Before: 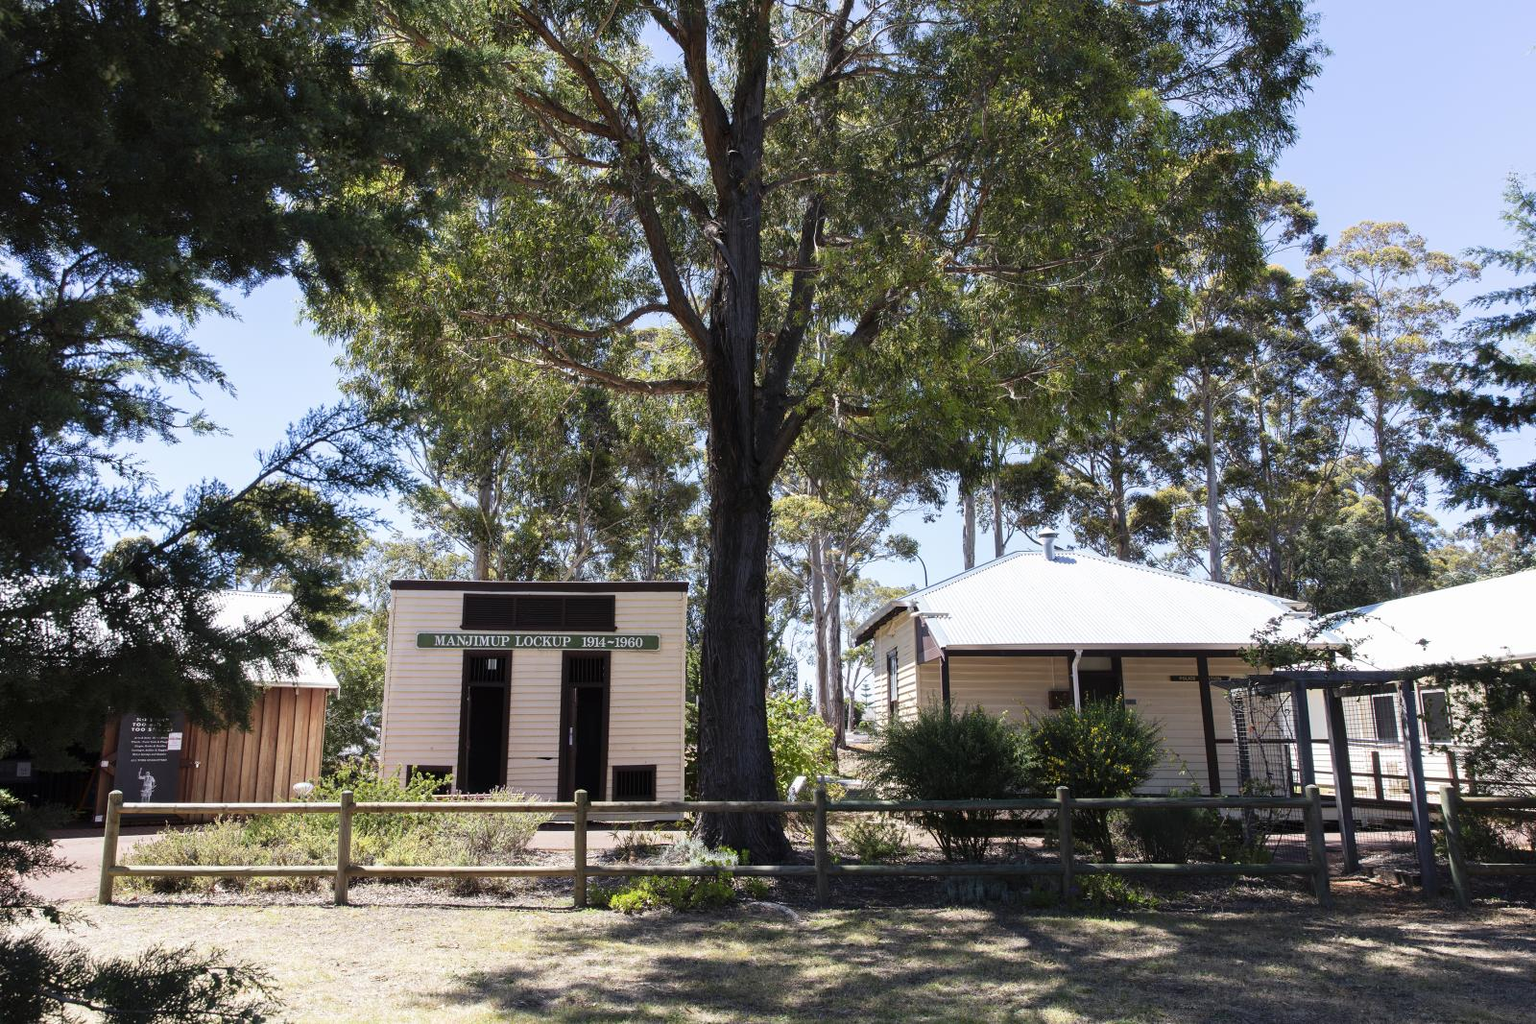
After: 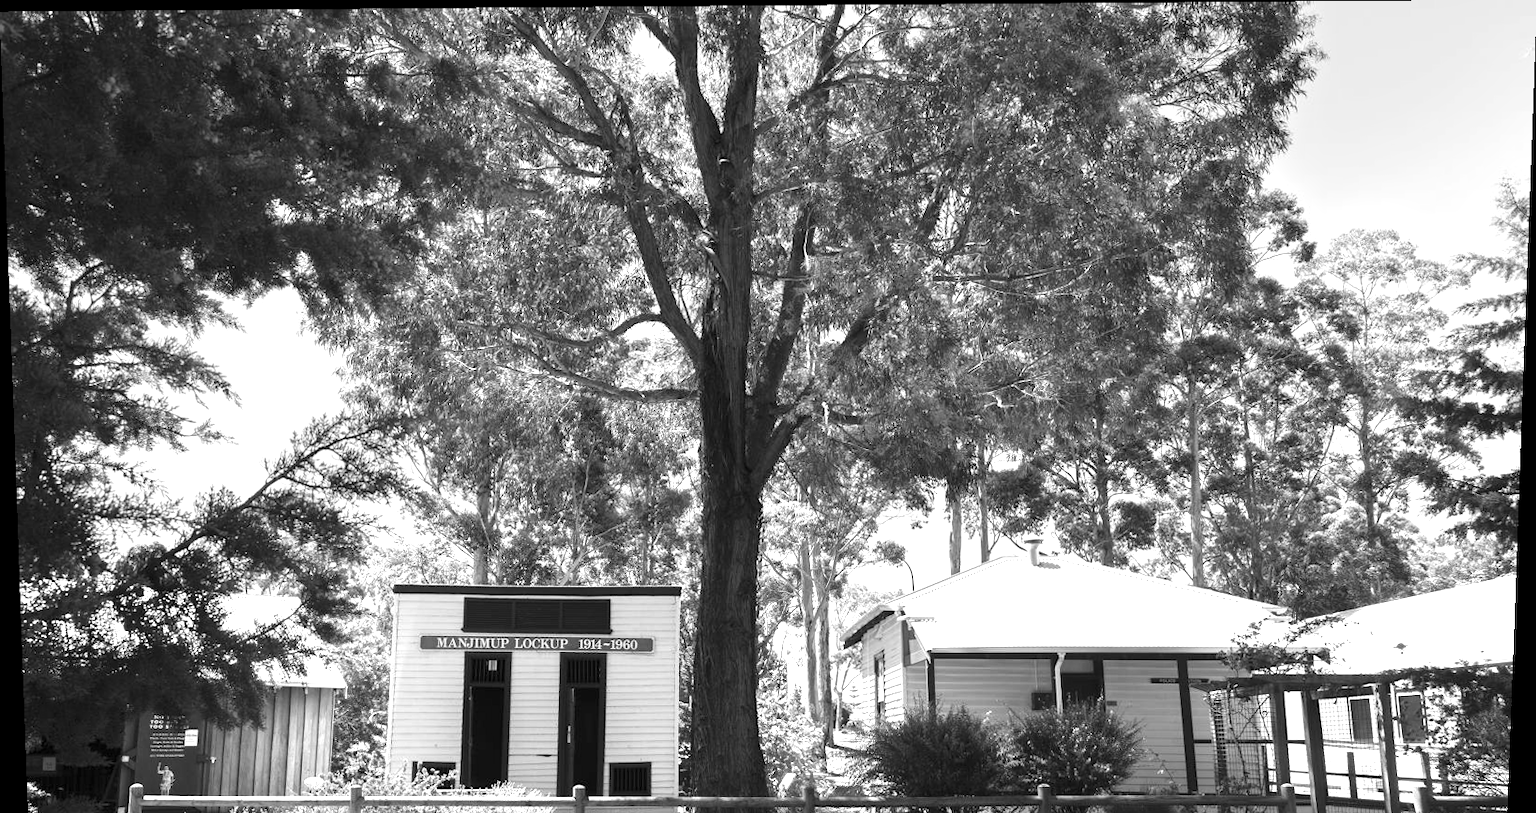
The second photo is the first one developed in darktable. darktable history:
rotate and perspective: lens shift (vertical) 0.048, lens shift (horizontal) -0.024, automatic cropping off
exposure: exposure 1.223 EV, compensate highlight preservation false
monochrome: a 26.22, b 42.67, size 0.8
crop: bottom 19.644%
